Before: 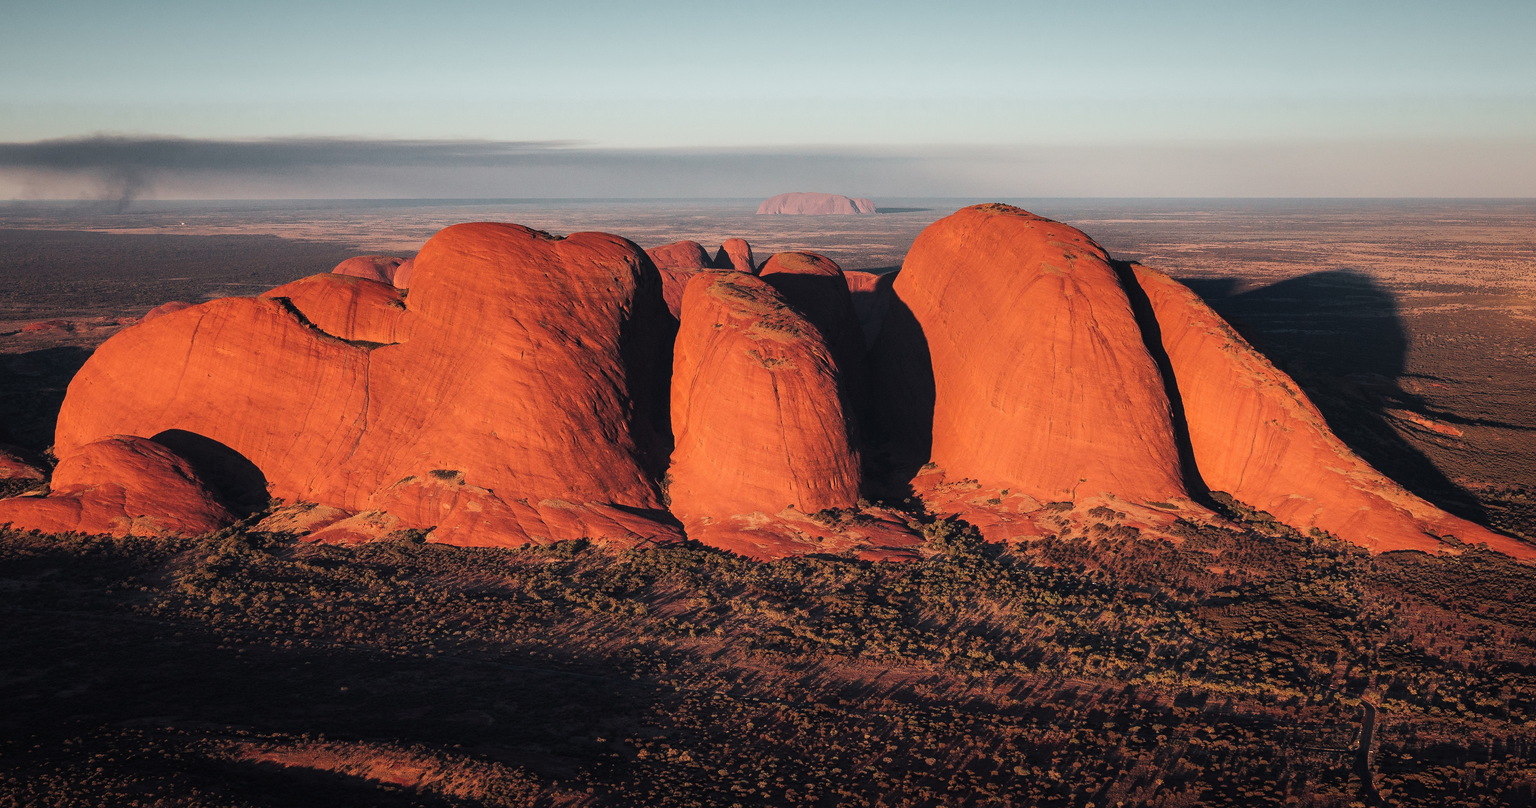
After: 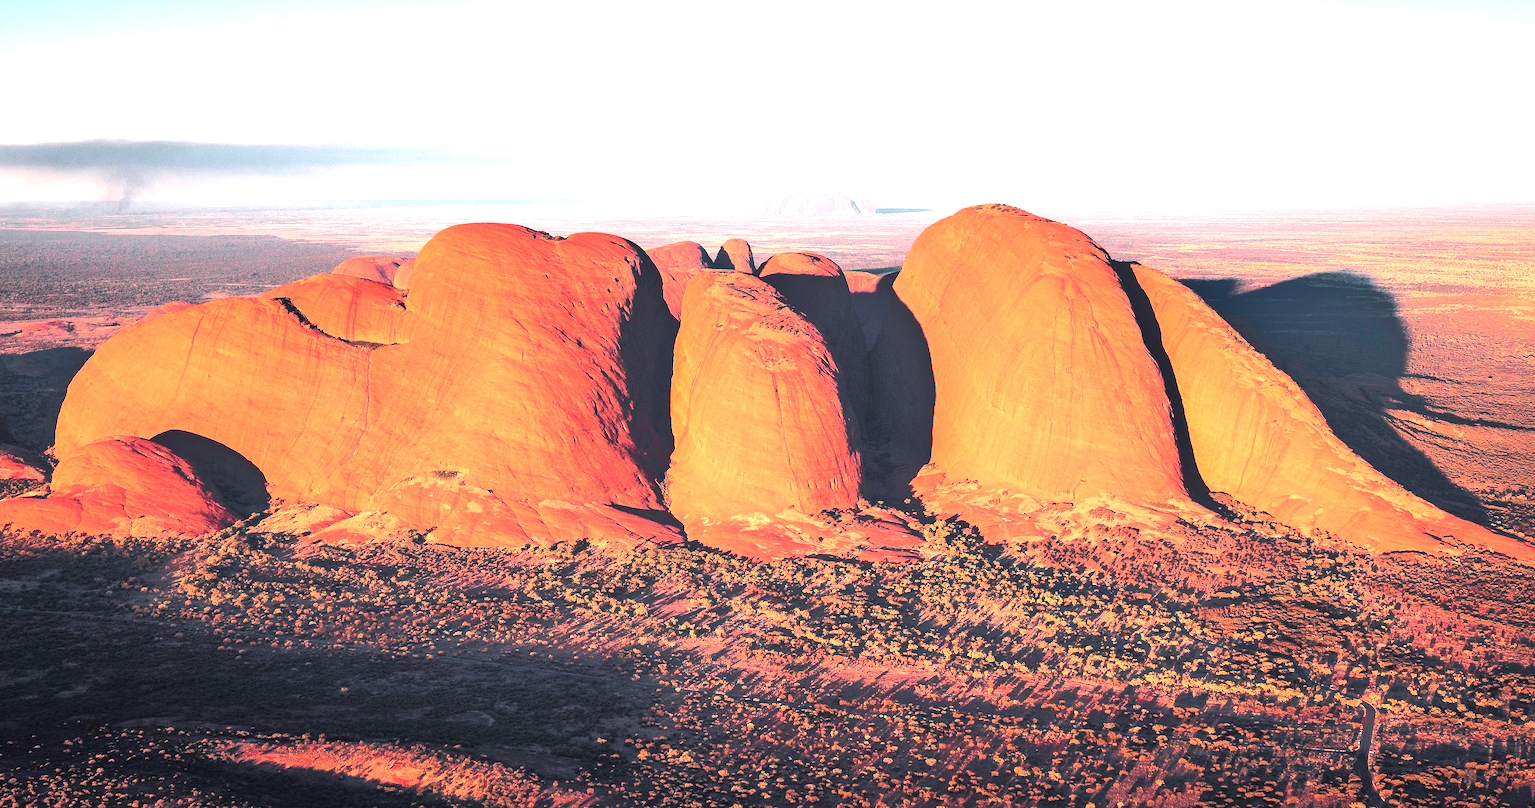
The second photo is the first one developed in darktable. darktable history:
exposure: black level correction 0, exposure 2.088 EV, compensate exposure bias true, compensate highlight preservation false
tone curve: curves: ch0 [(0, 0) (0.126, 0.086) (0.338, 0.307) (0.494, 0.531) (0.703, 0.762) (1, 1)]; ch1 [(0, 0) (0.346, 0.324) (0.45, 0.426) (0.5, 0.5) (0.522, 0.517) (0.55, 0.578) (1, 1)]; ch2 [(0, 0) (0.44, 0.424) (0.501, 0.499) (0.554, 0.554) (0.622, 0.667) (0.707, 0.746) (1, 1)], color space Lab, independent channels, preserve colors none
tone equalizer: -8 EV -0.528 EV, -7 EV -0.319 EV, -6 EV -0.083 EV, -5 EV 0.413 EV, -4 EV 0.985 EV, -3 EV 0.791 EV, -2 EV -0.01 EV, -1 EV 0.14 EV, +0 EV -0.012 EV, smoothing 1
